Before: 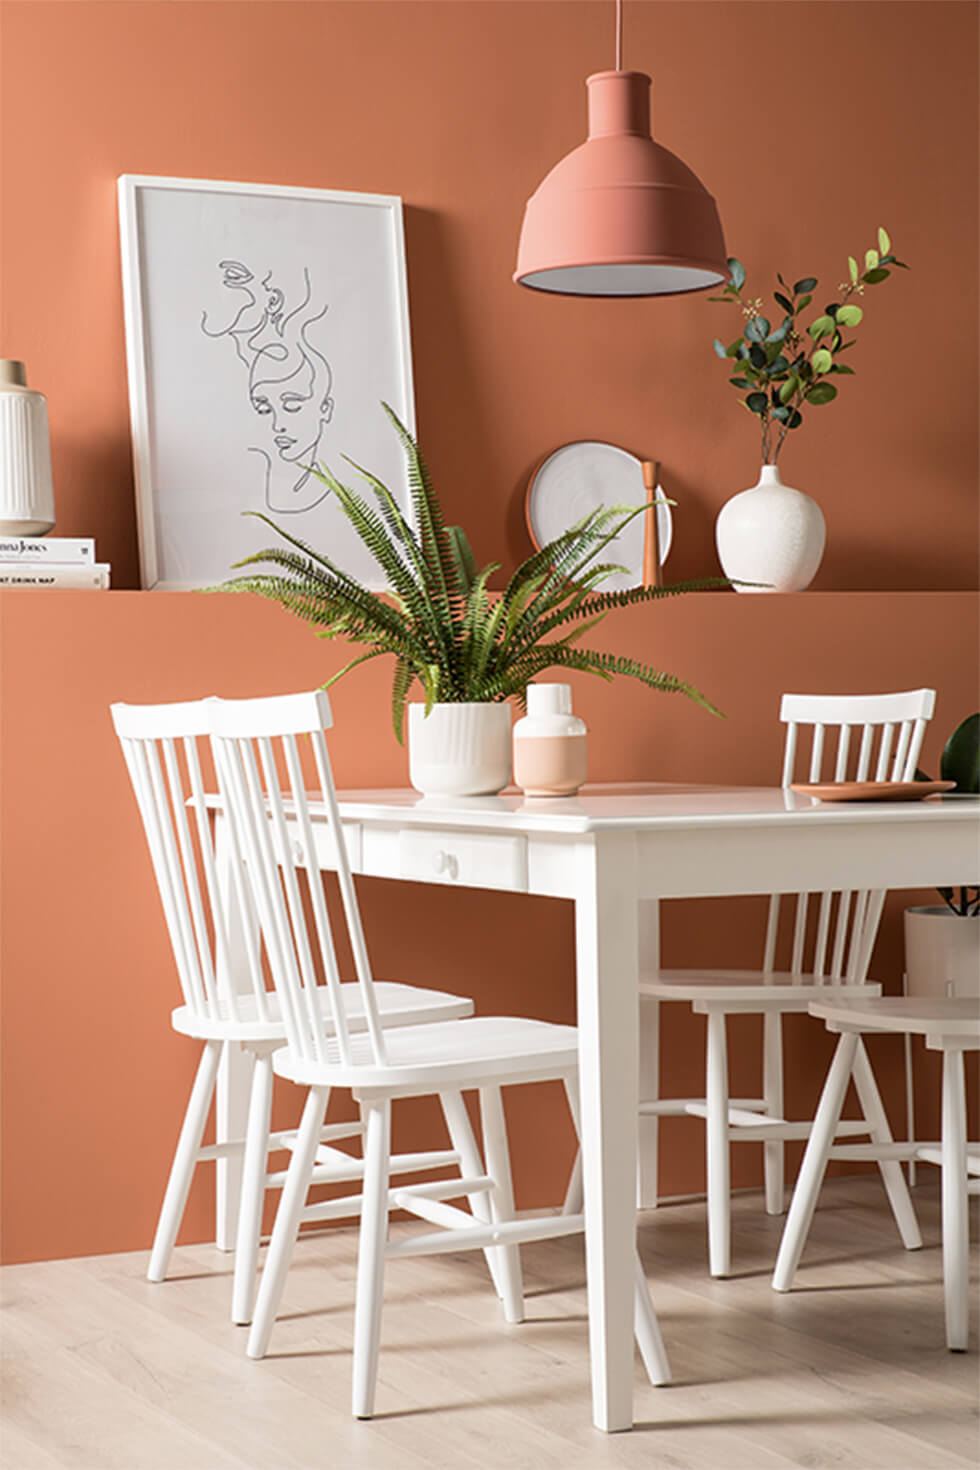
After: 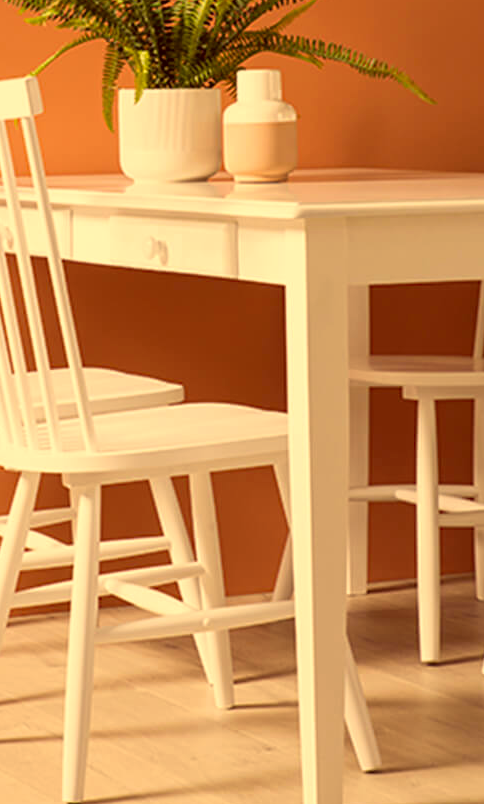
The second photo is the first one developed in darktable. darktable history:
color correction: highlights a* 10.12, highlights b* 39.04, shadows a* 14.62, shadows b* 3.37
crop: left 29.672%, top 41.786%, right 20.851%, bottom 3.487%
